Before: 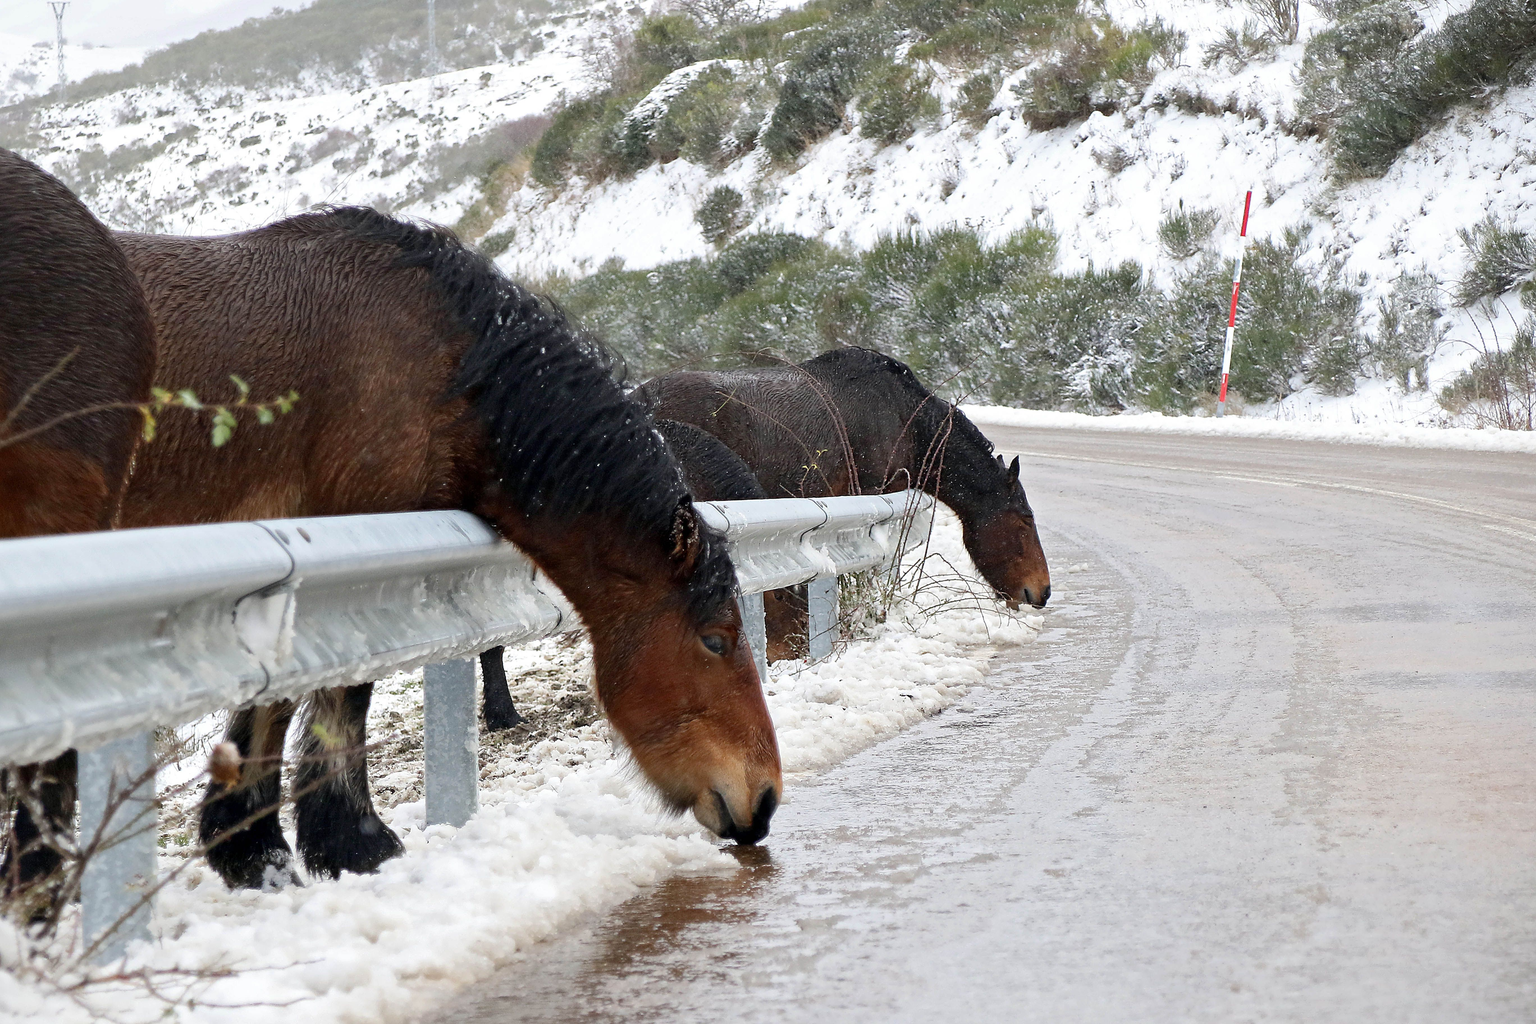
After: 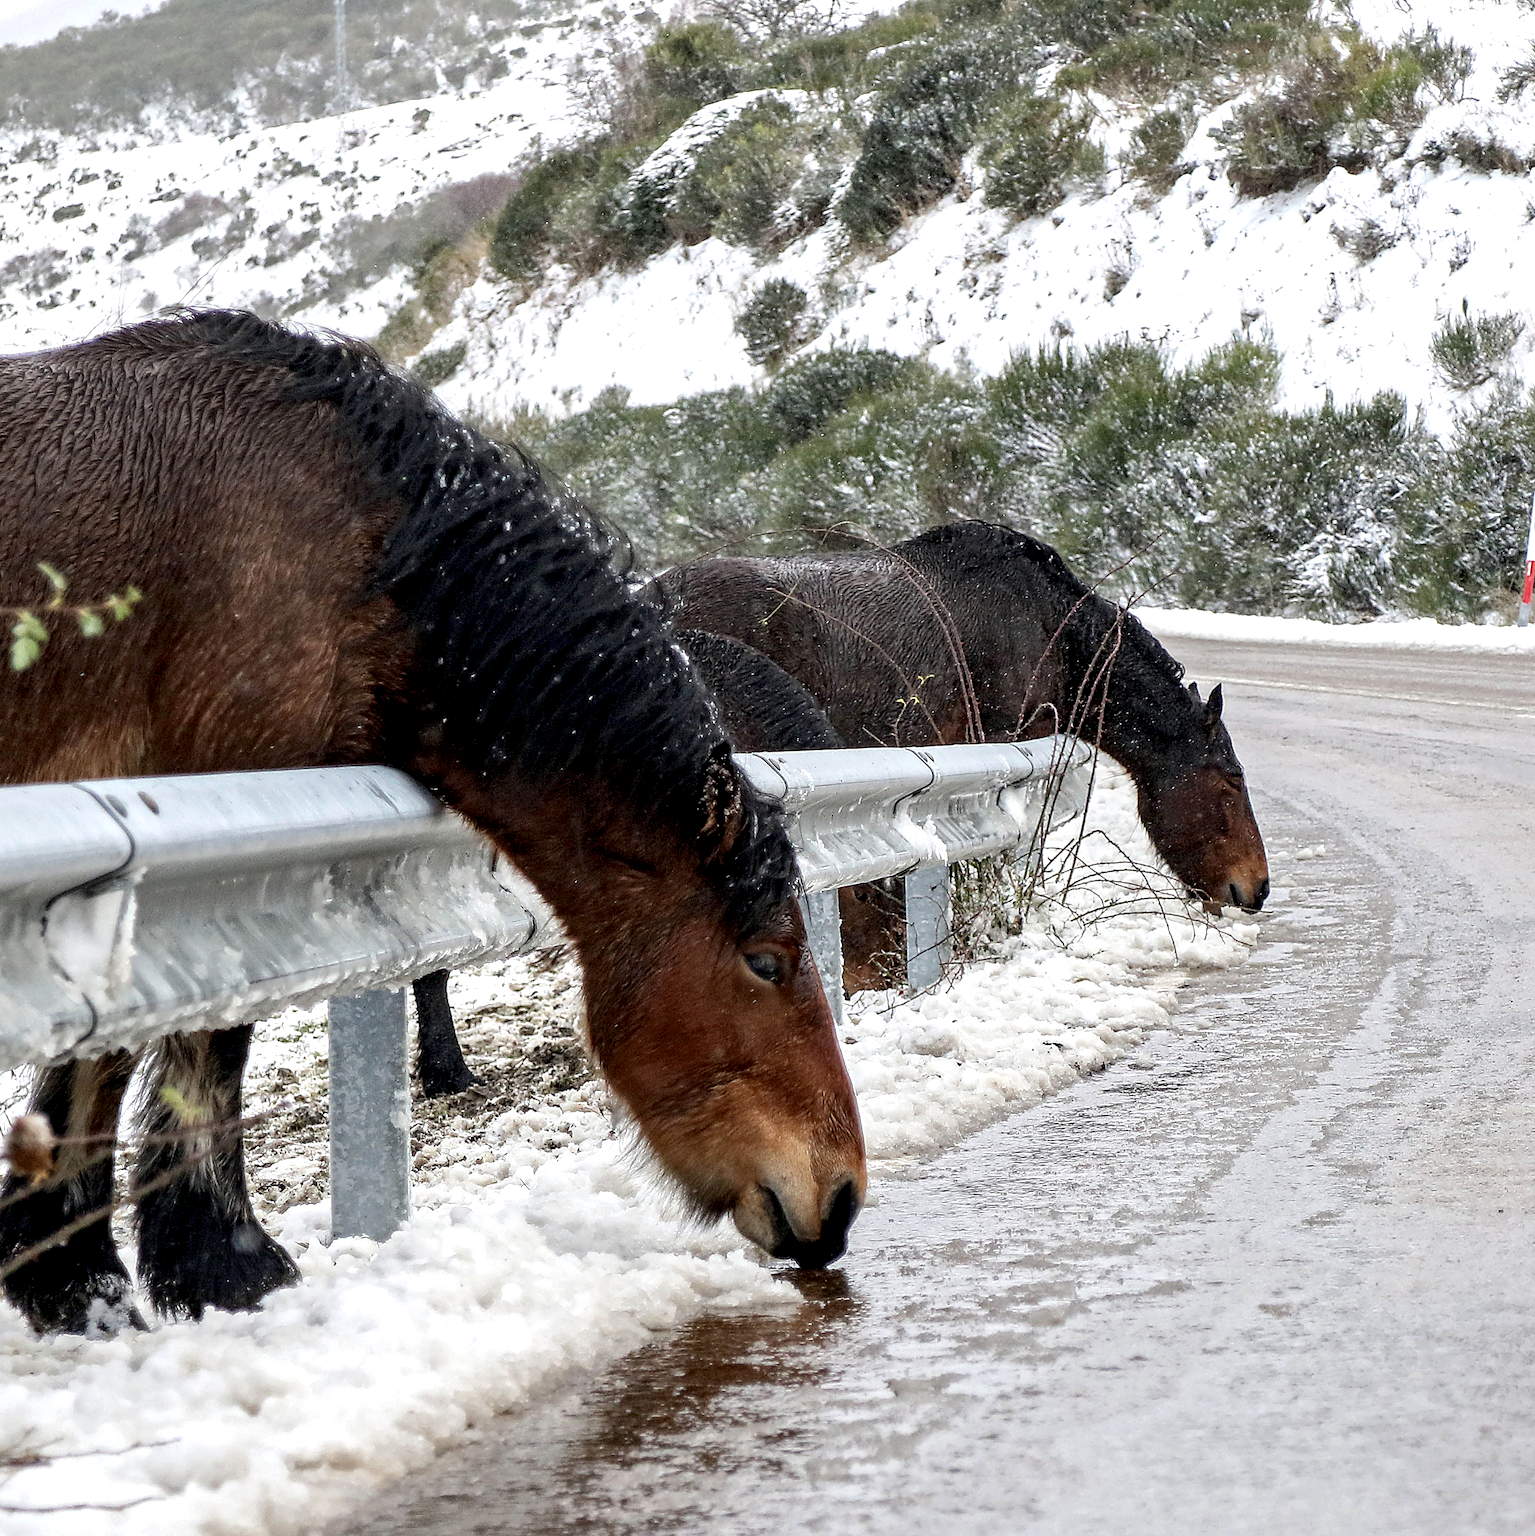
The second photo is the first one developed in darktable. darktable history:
local contrast: highlights 60%, shadows 59%, detail 160%
crop and rotate: left 13.342%, right 20.018%
